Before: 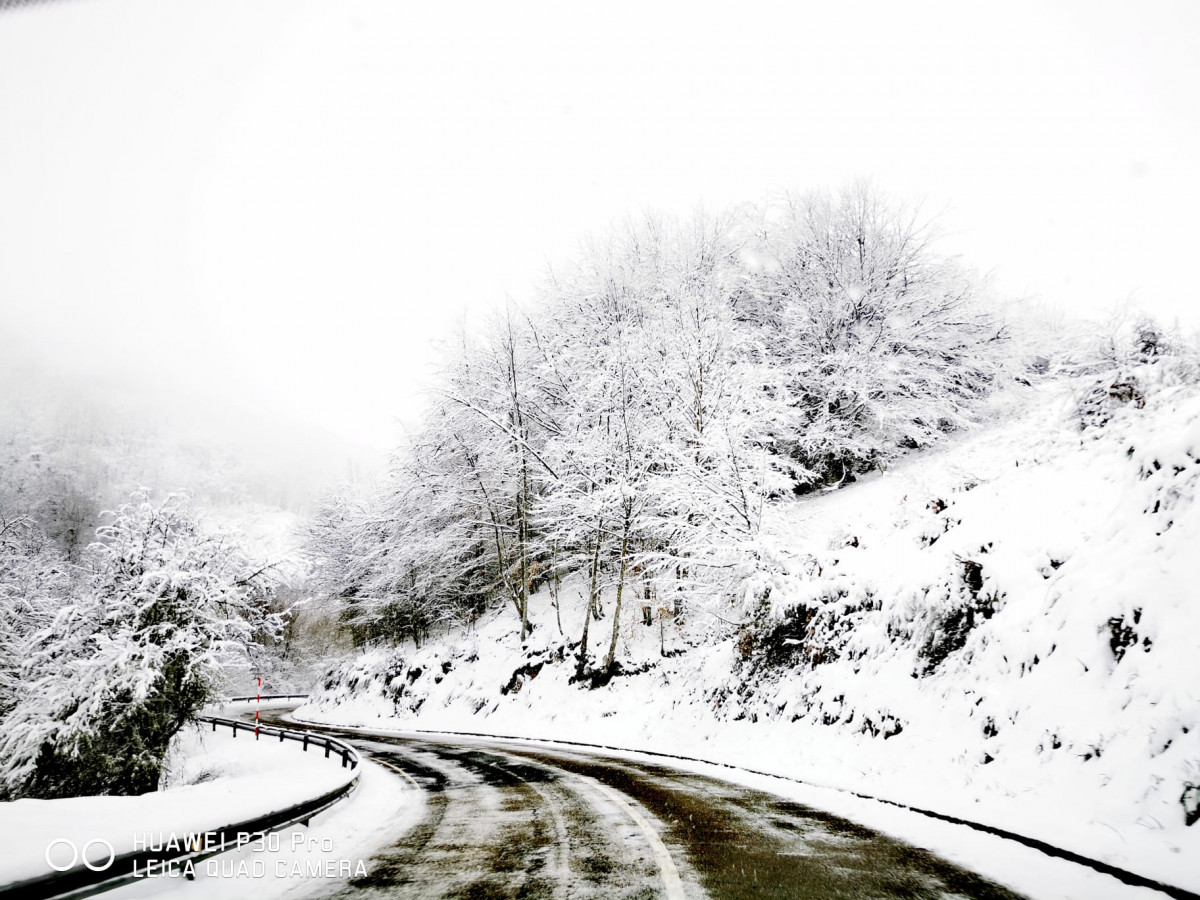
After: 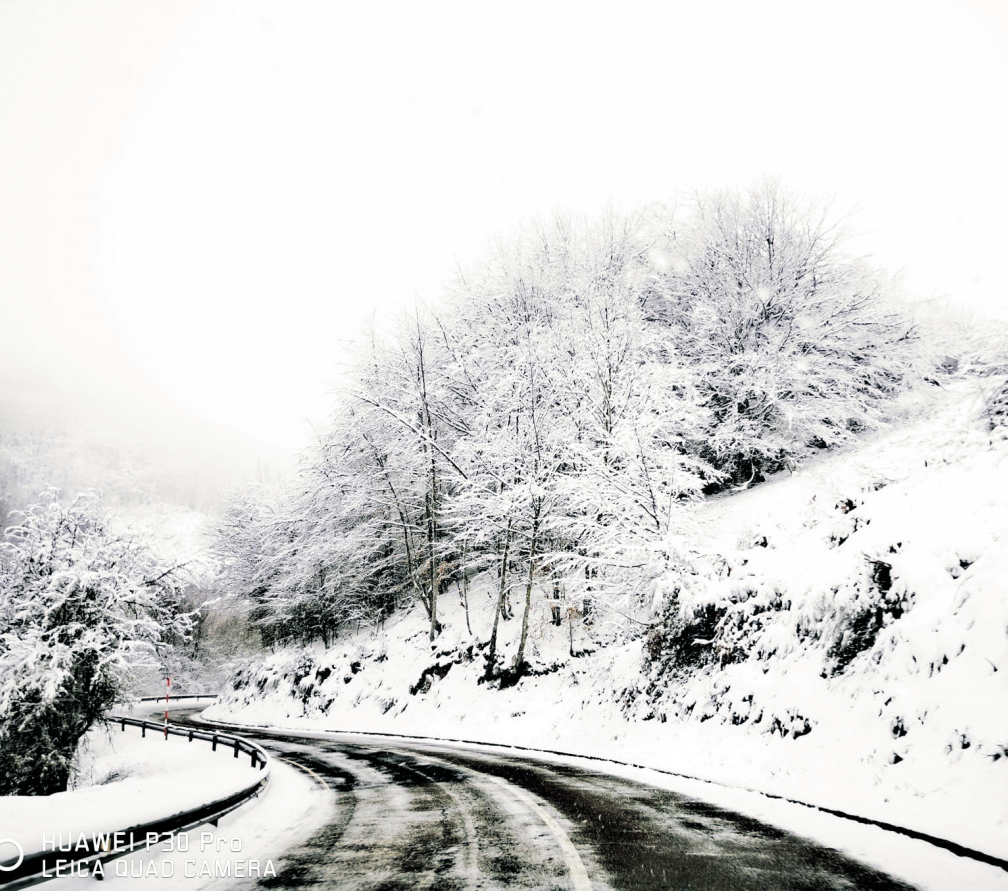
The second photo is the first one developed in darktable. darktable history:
crop: left 7.598%, right 7.873%
split-toning: shadows › hue 201.6°, shadows › saturation 0.16, highlights › hue 50.4°, highlights › saturation 0.2, balance -49.9
